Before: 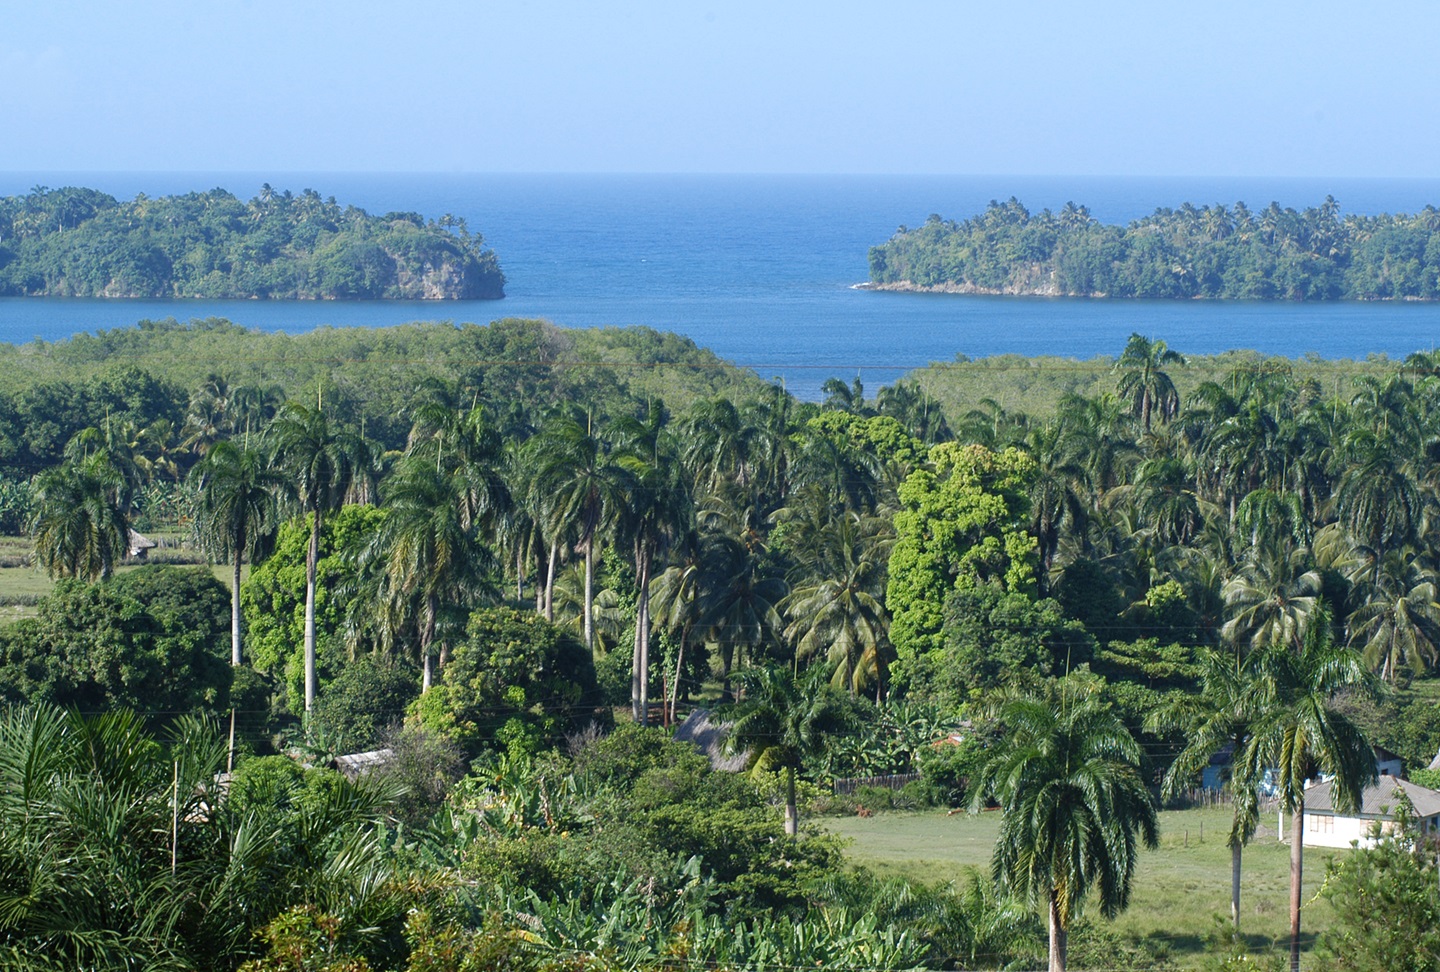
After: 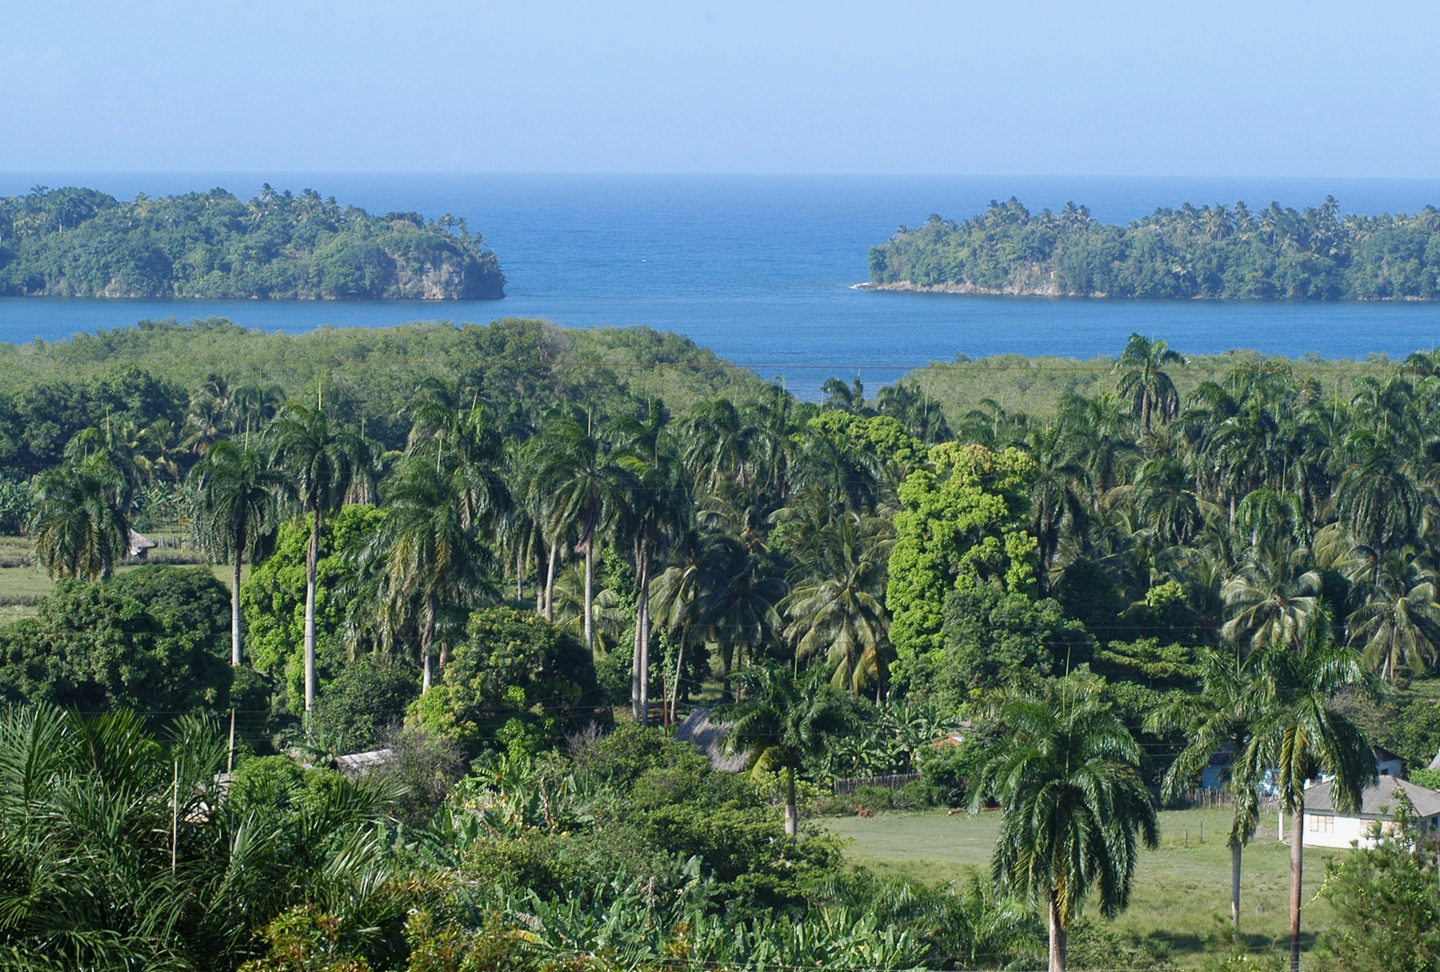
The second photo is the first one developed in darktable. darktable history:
exposure: exposure -0.11 EV, compensate highlight preservation false
